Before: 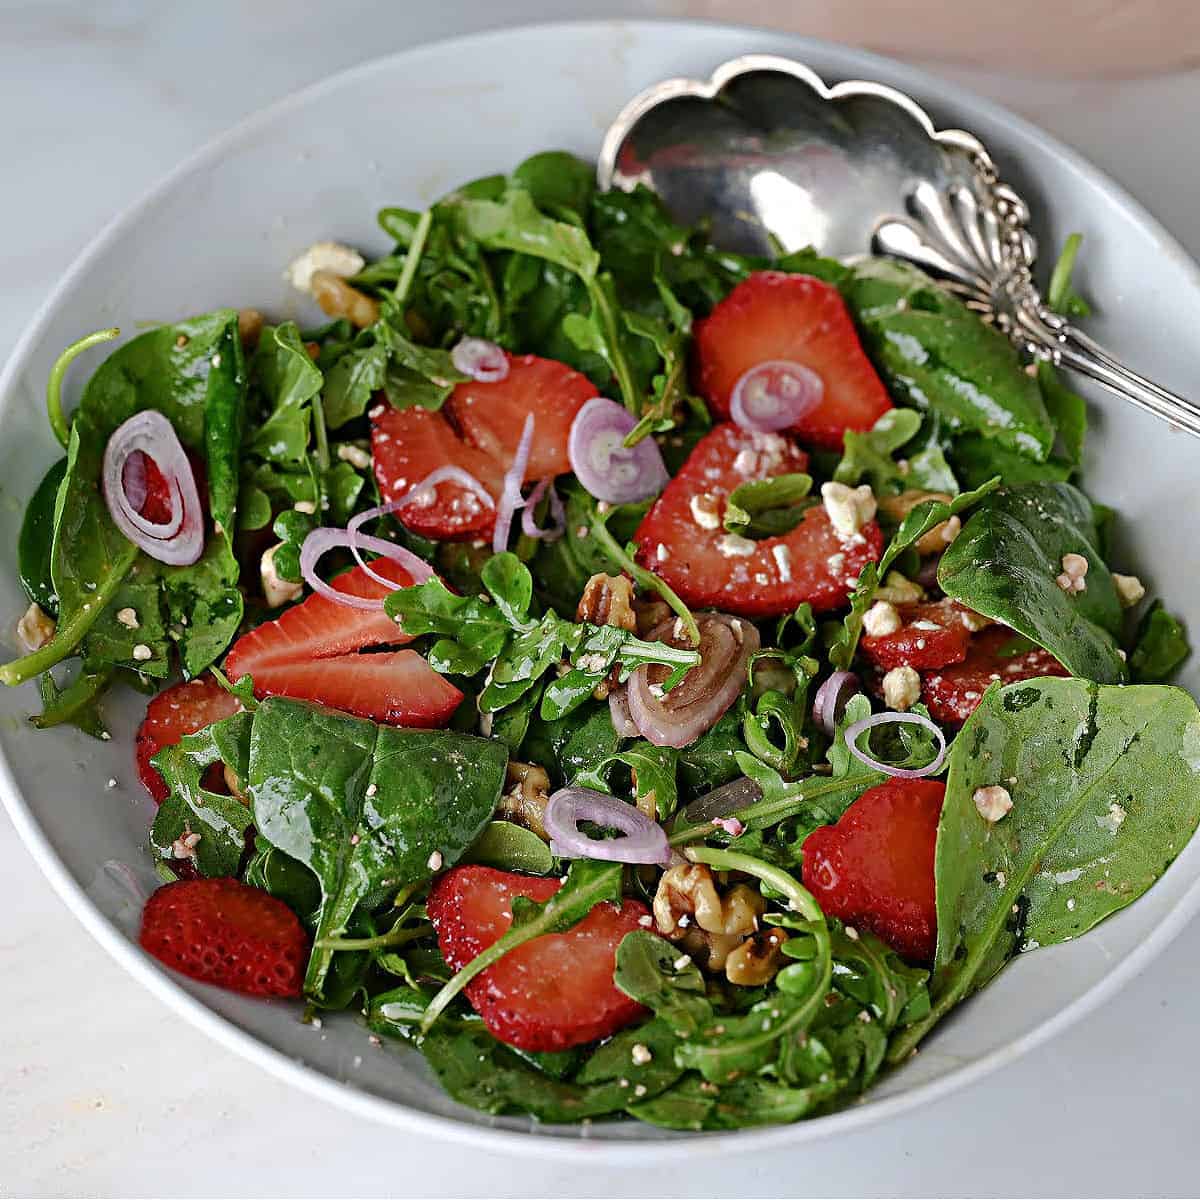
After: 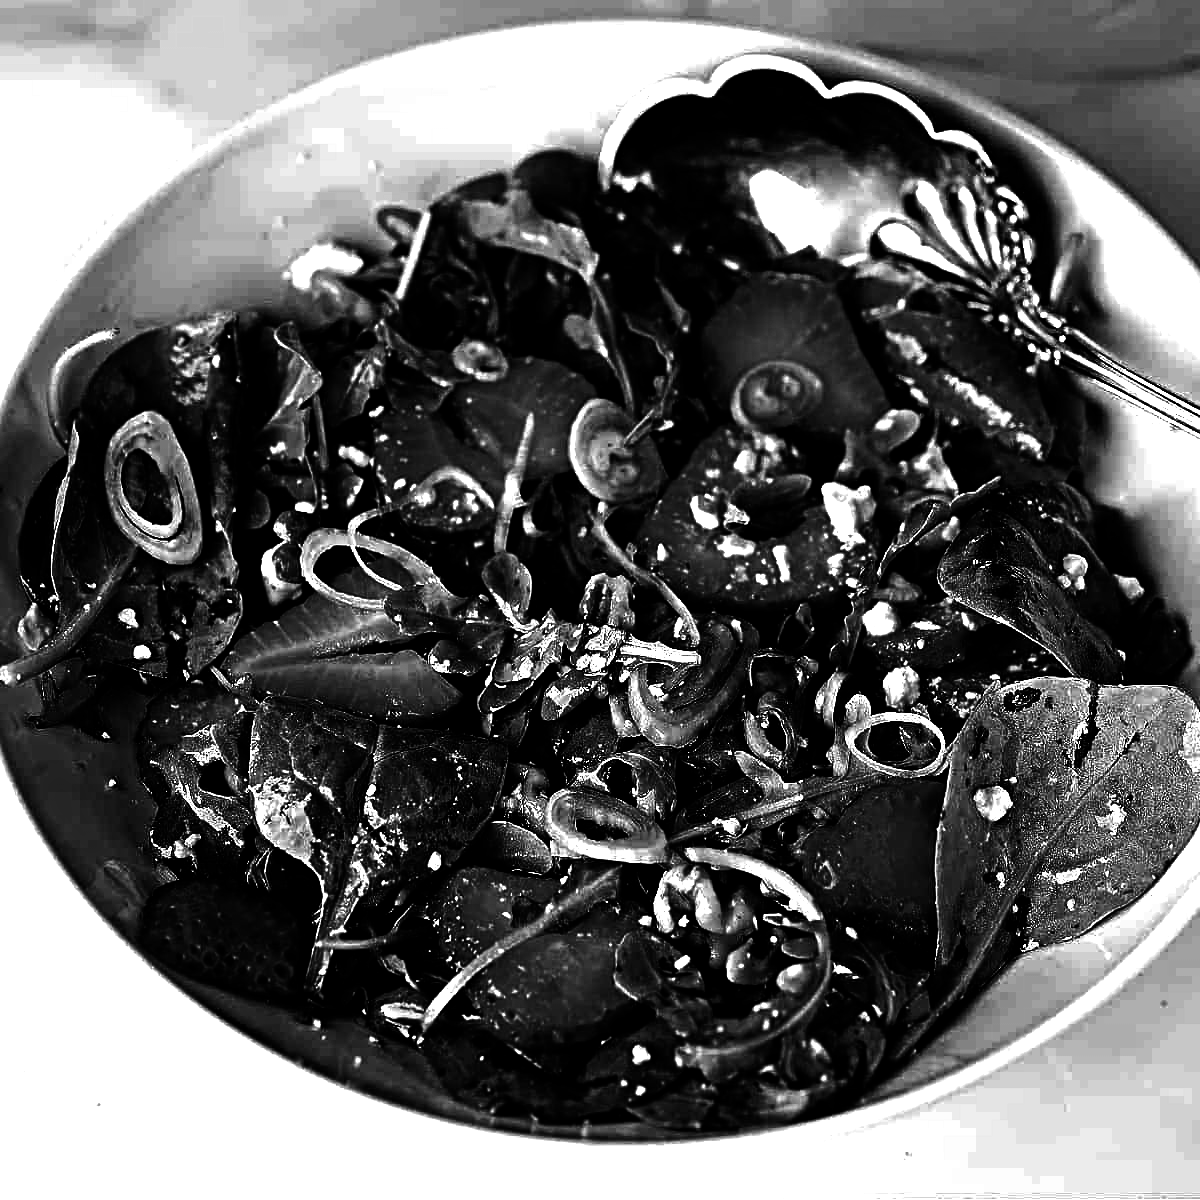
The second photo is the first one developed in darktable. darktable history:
tone equalizer: -8 EV -1.08 EV, -7 EV -1.01 EV, -6 EV -0.867 EV, -5 EV -0.578 EV, -3 EV 0.578 EV, -2 EV 0.867 EV, -1 EV 1.01 EV, +0 EV 1.08 EV, edges refinement/feathering 500, mask exposure compensation -1.57 EV, preserve details no
contrast brightness saturation: contrast 0.02, brightness -1, saturation -1
haze removal: strength 0.42, compatibility mode true, adaptive false
exposure: exposure 0.191 EV, compensate highlight preservation false
